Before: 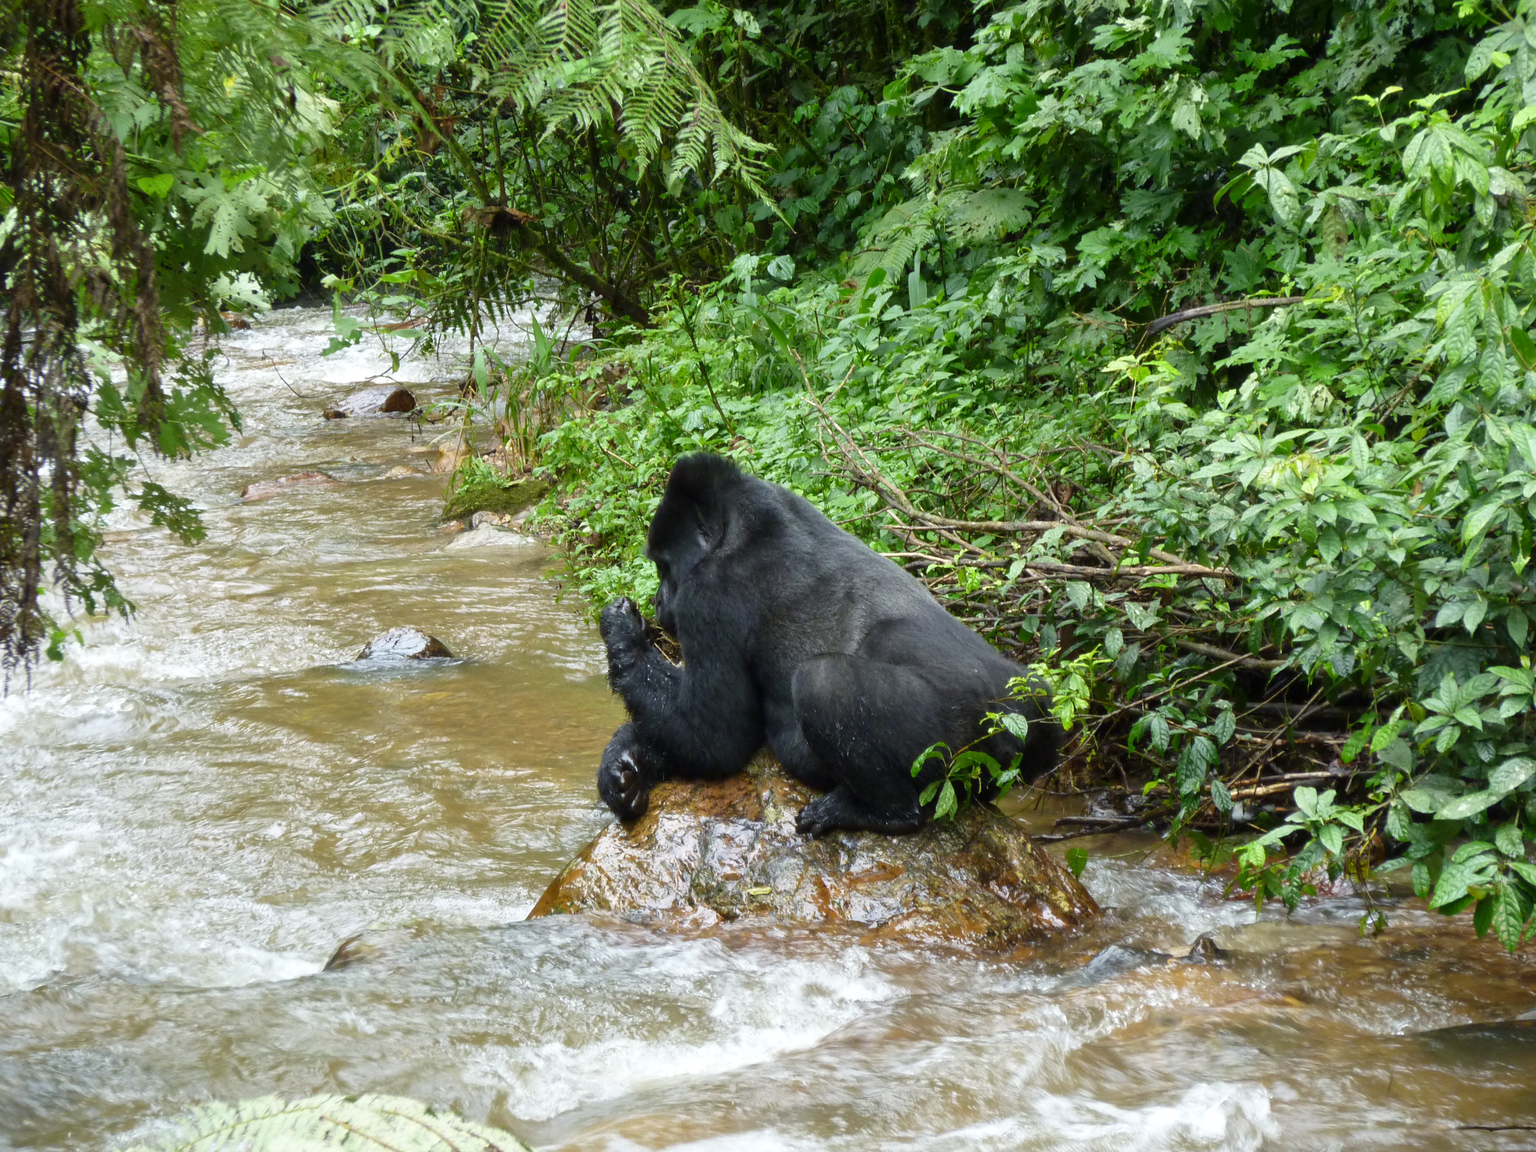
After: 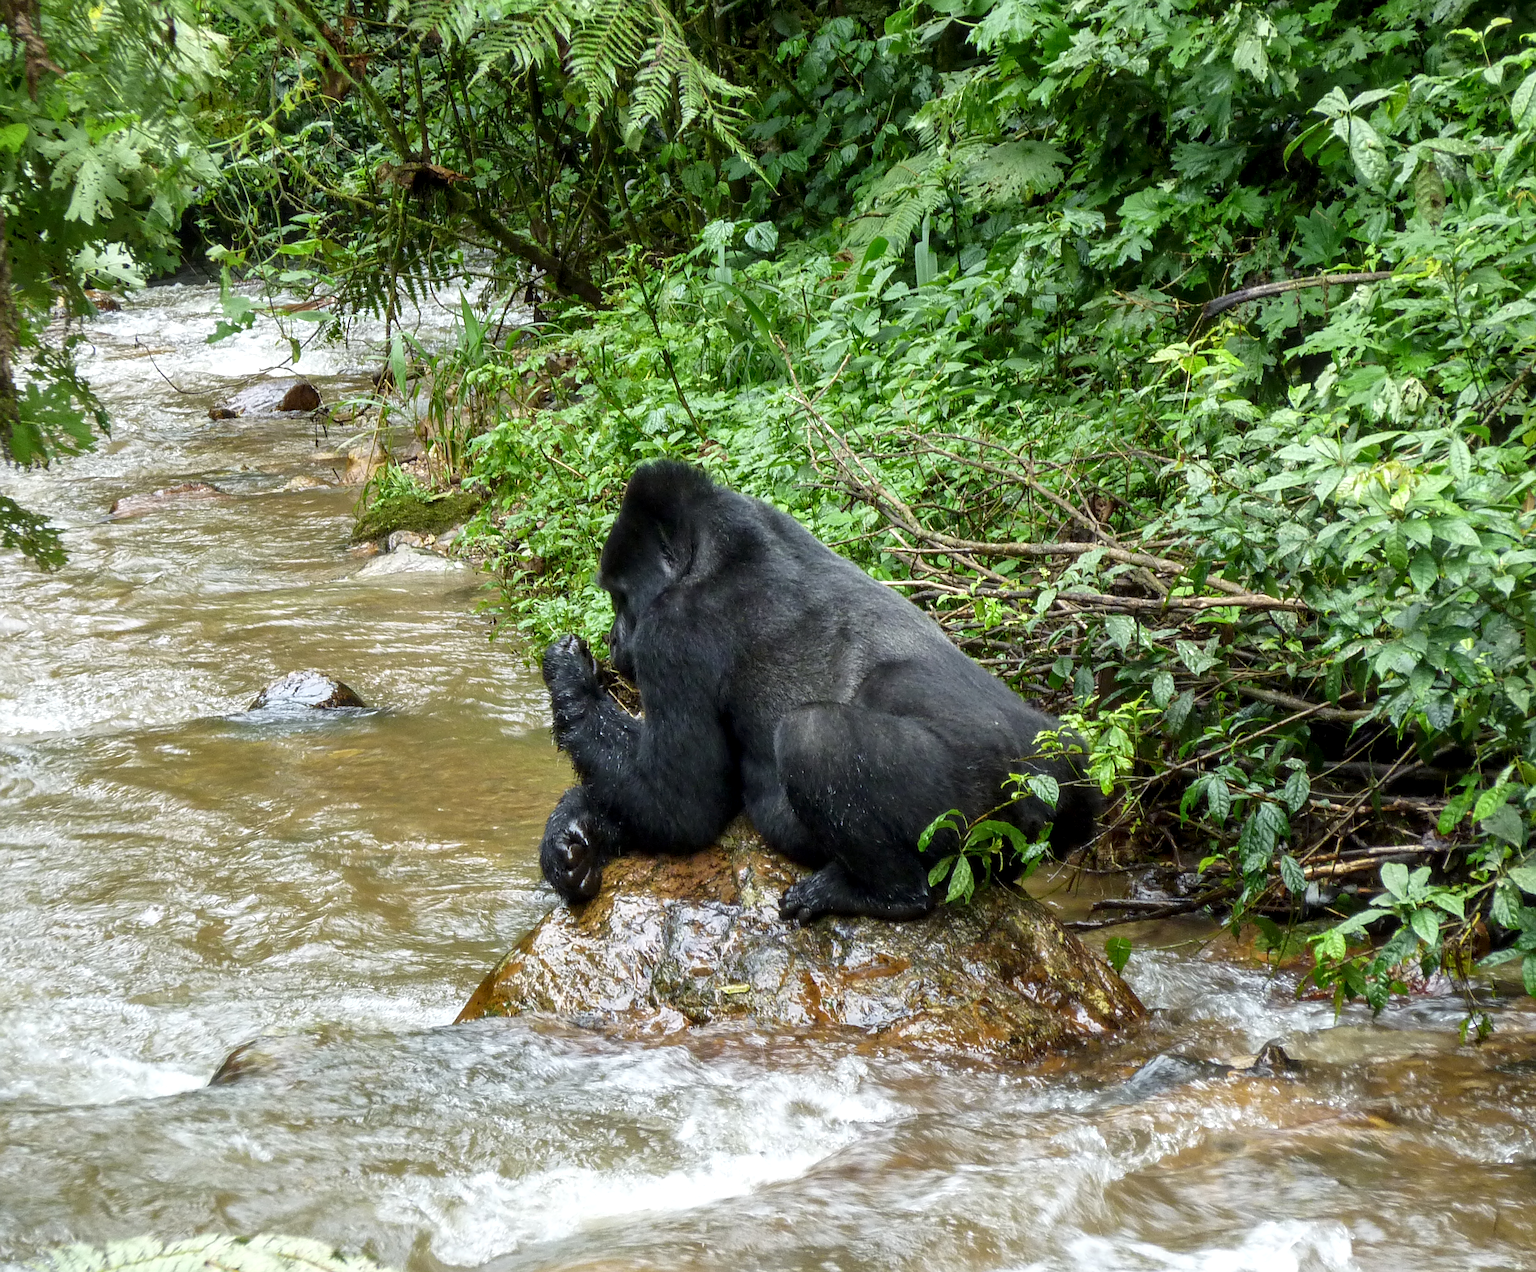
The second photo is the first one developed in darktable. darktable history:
sharpen: on, module defaults
rotate and perspective: crop left 0, crop top 0
crop: left 9.807%, top 6.259%, right 7.334%, bottom 2.177%
local contrast: detail 130%
